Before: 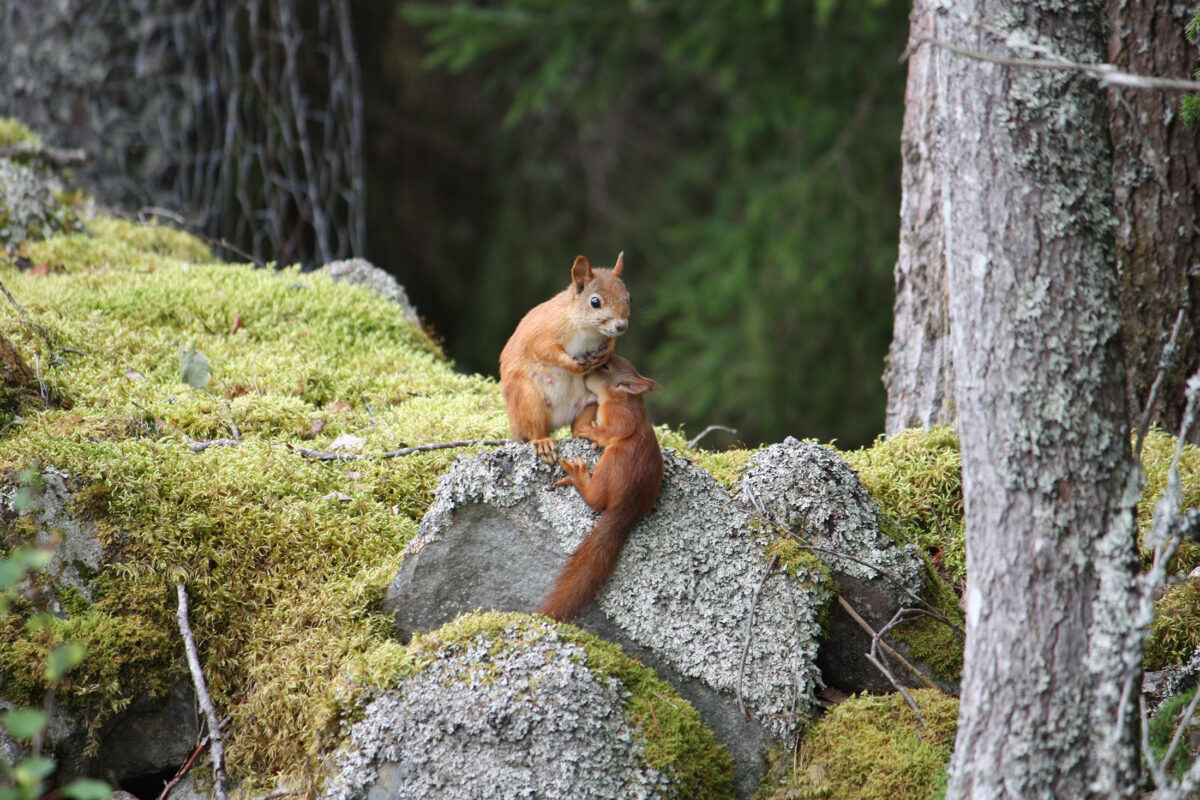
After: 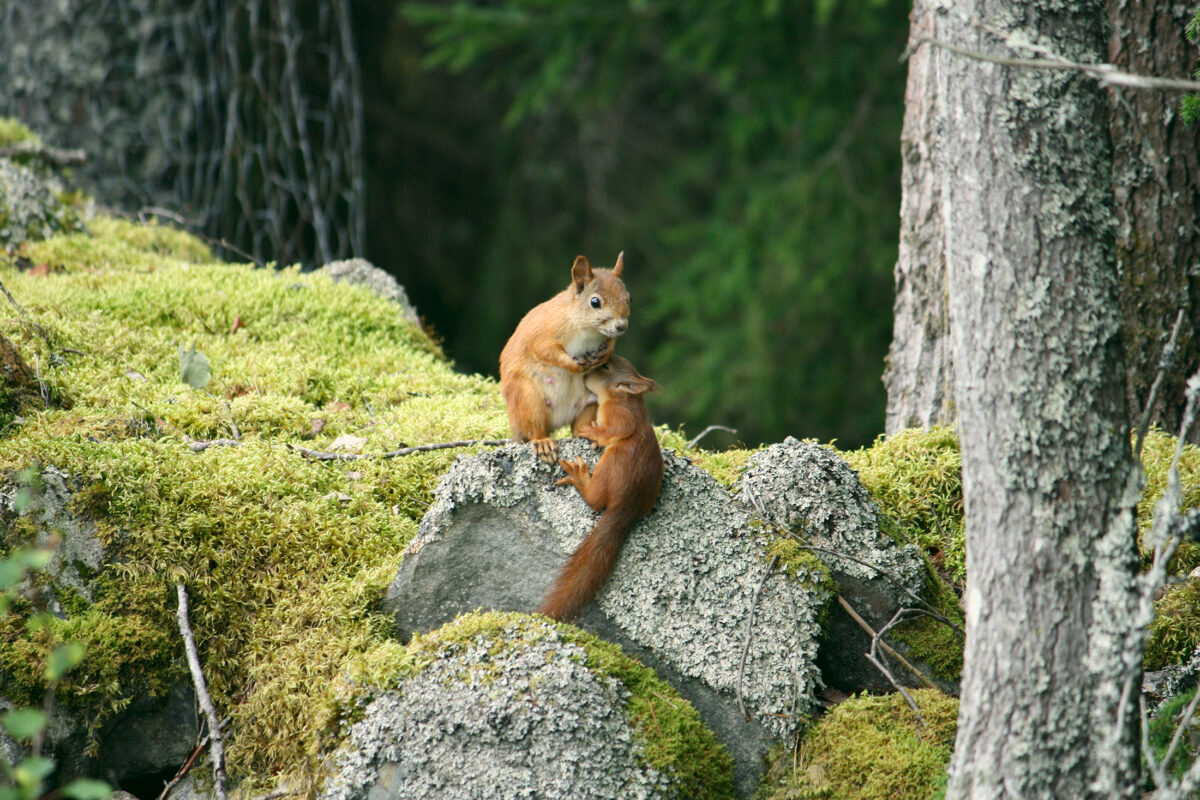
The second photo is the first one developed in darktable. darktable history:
contrast brightness saturation: contrast 0.097, brightness 0.02, saturation 0.015
sharpen: radius 2.918, amount 0.867, threshold 47.189
color correction: highlights a* -0.46, highlights b* 9.63, shadows a* -8.89, shadows b* 0.902
